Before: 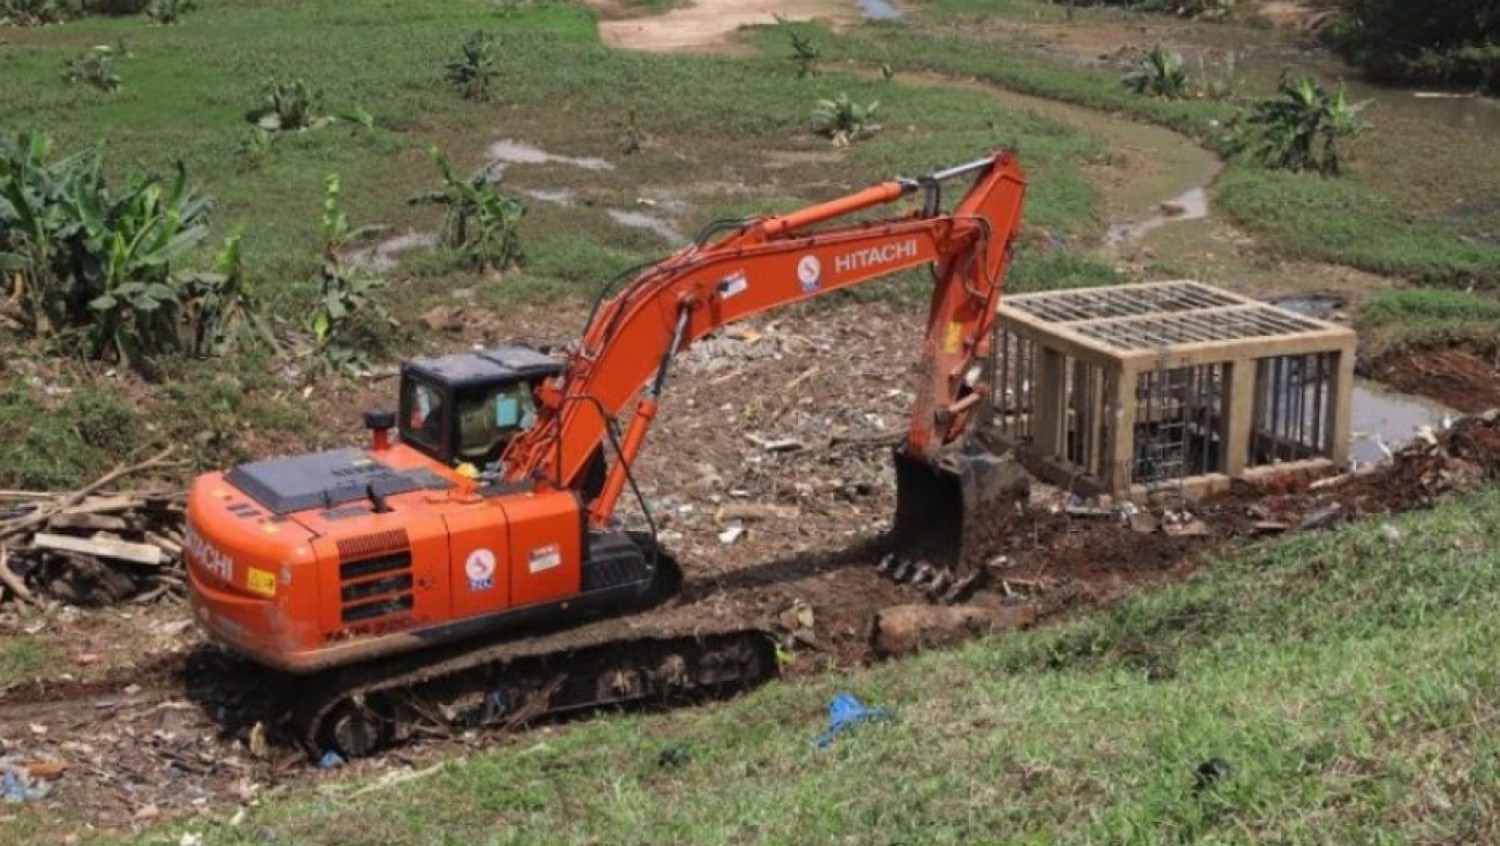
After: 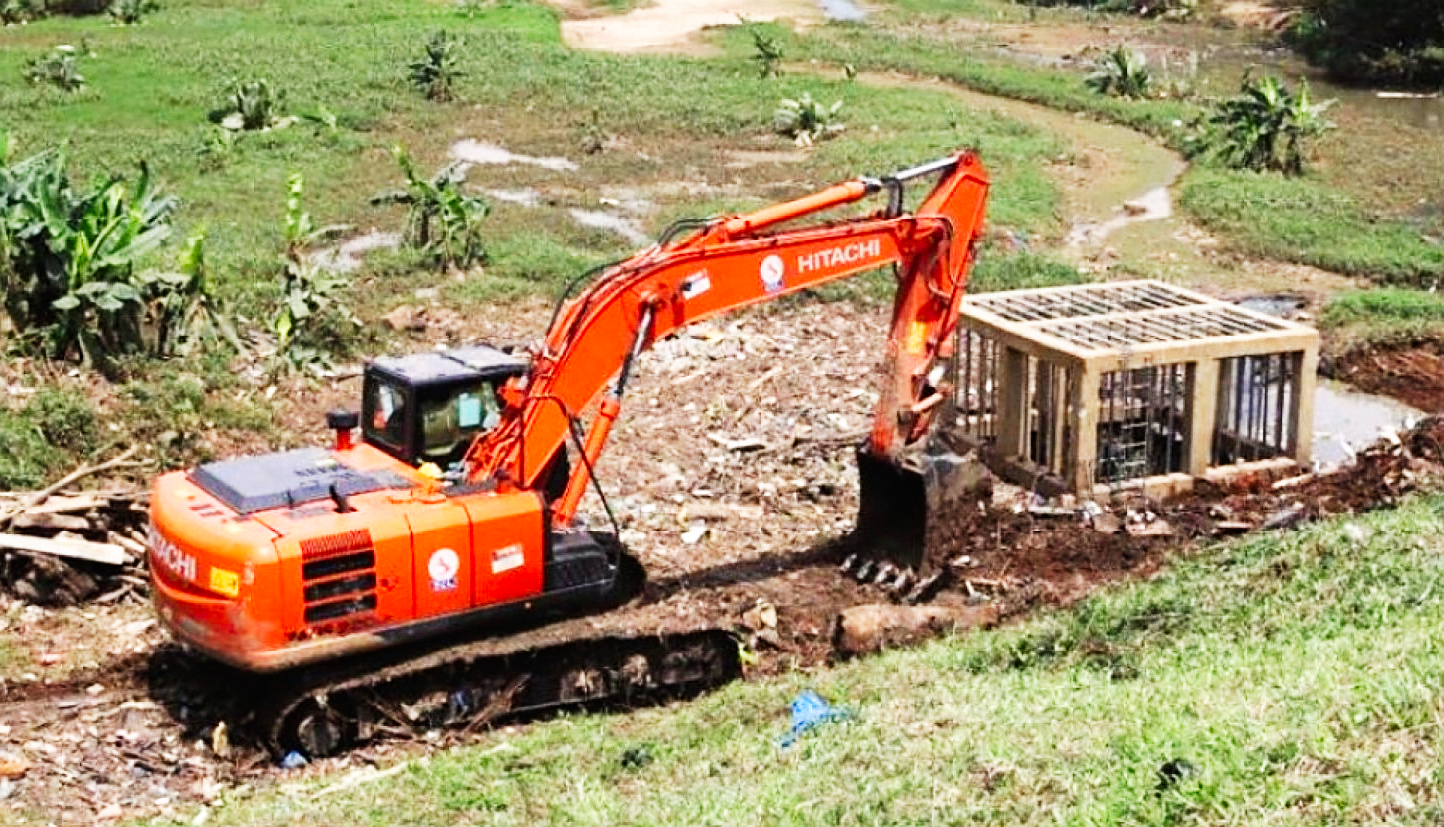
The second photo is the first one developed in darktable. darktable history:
base curve: curves: ch0 [(0, 0) (0.007, 0.004) (0.027, 0.03) (0.046, 0.07) (0.207, 0.54) (0.442, 0.872) (0.673, 0.972) (1, 1)], preserve colors none
sharpen: on, module defaults
crop and rotate: left 2.52%, right 1.162%, bottom 2.145%
